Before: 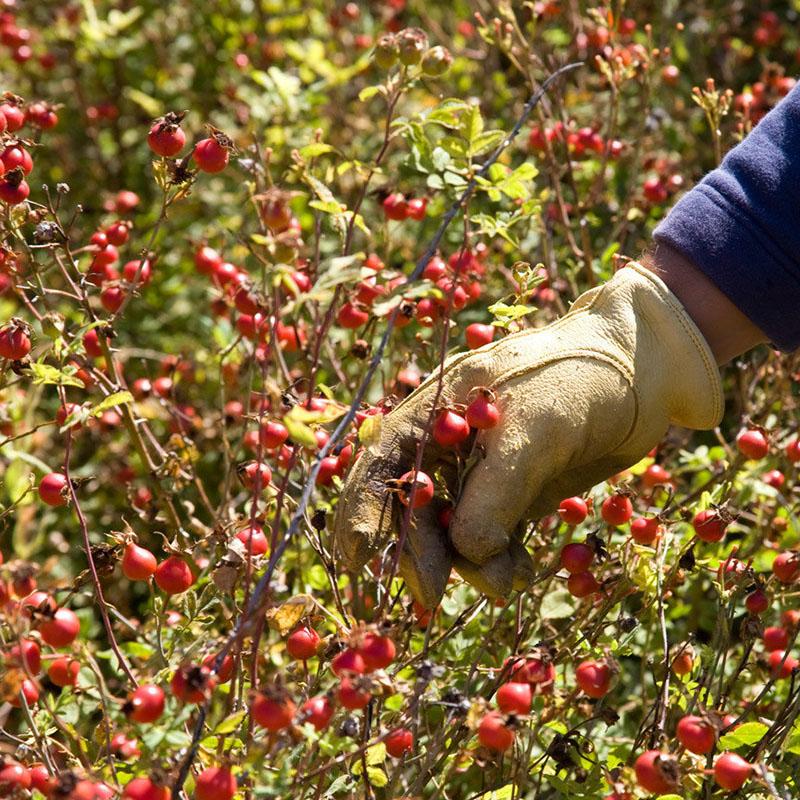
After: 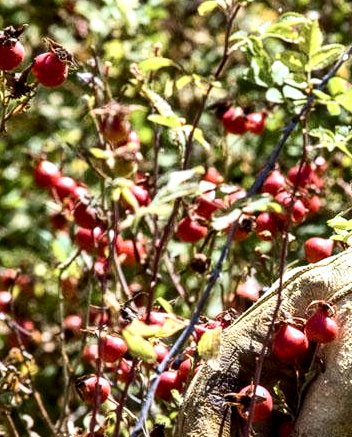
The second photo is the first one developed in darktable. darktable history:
local contrast: detail 150%
crop: left 20.168%, top 10.771%, right 35.726%, bottom 34.572%
color calibration: x 0.37, y 0.382, temperature 4302.27 K
contrast brightness saturation: contrast 0.277
